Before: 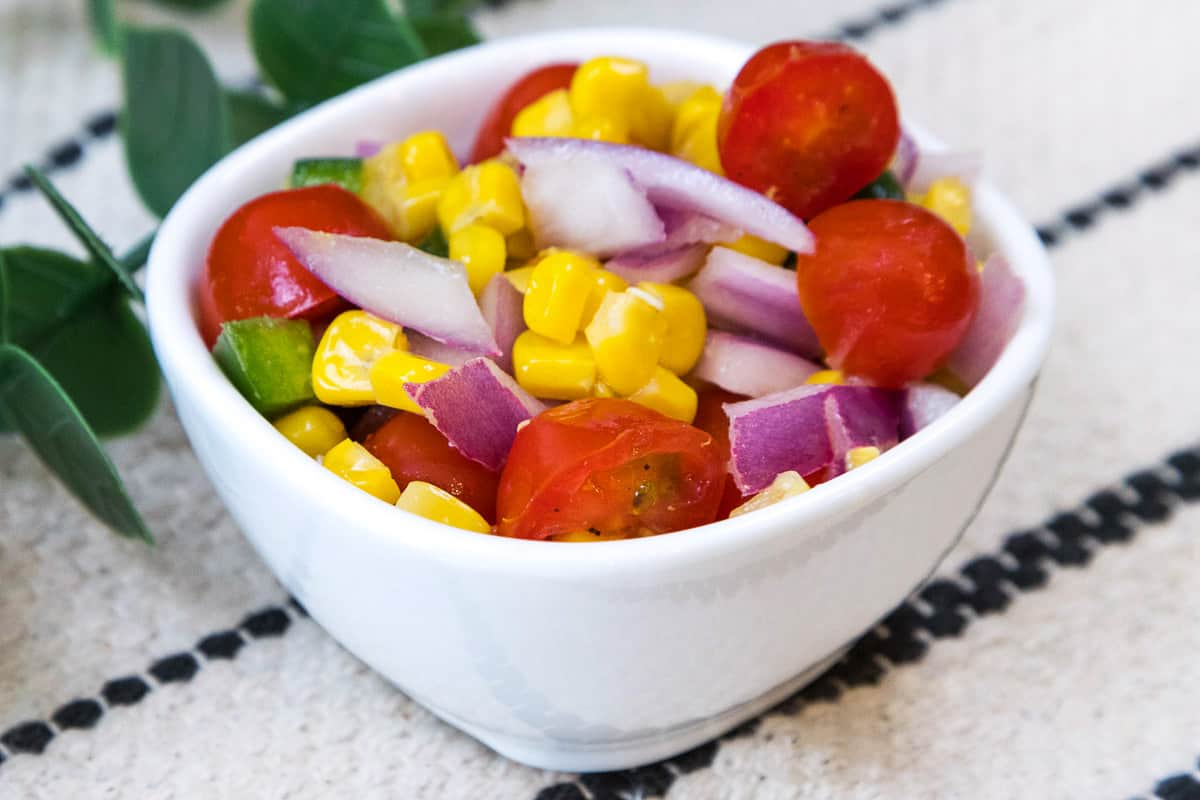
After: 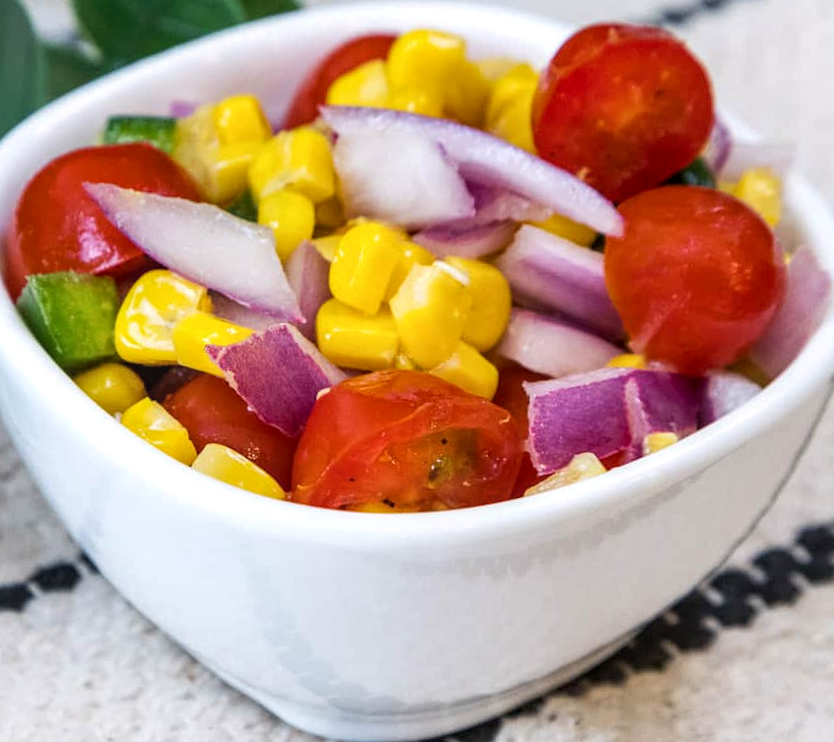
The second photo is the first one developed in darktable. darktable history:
crop and rotate: angle -2.95°, left 14.1%, top 0.043%, right 11.054%, bottom 0.038%
local contrast: on, module defaults
